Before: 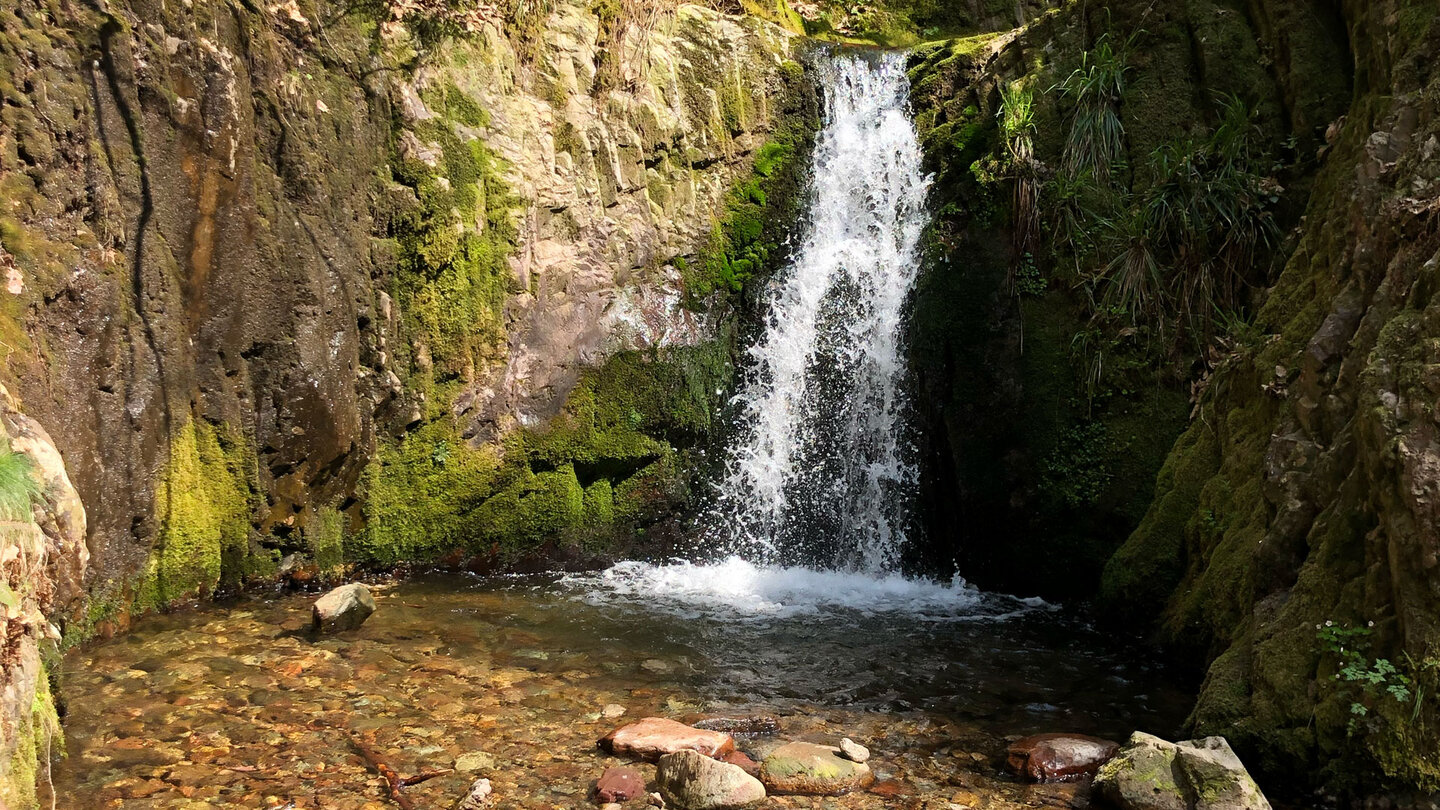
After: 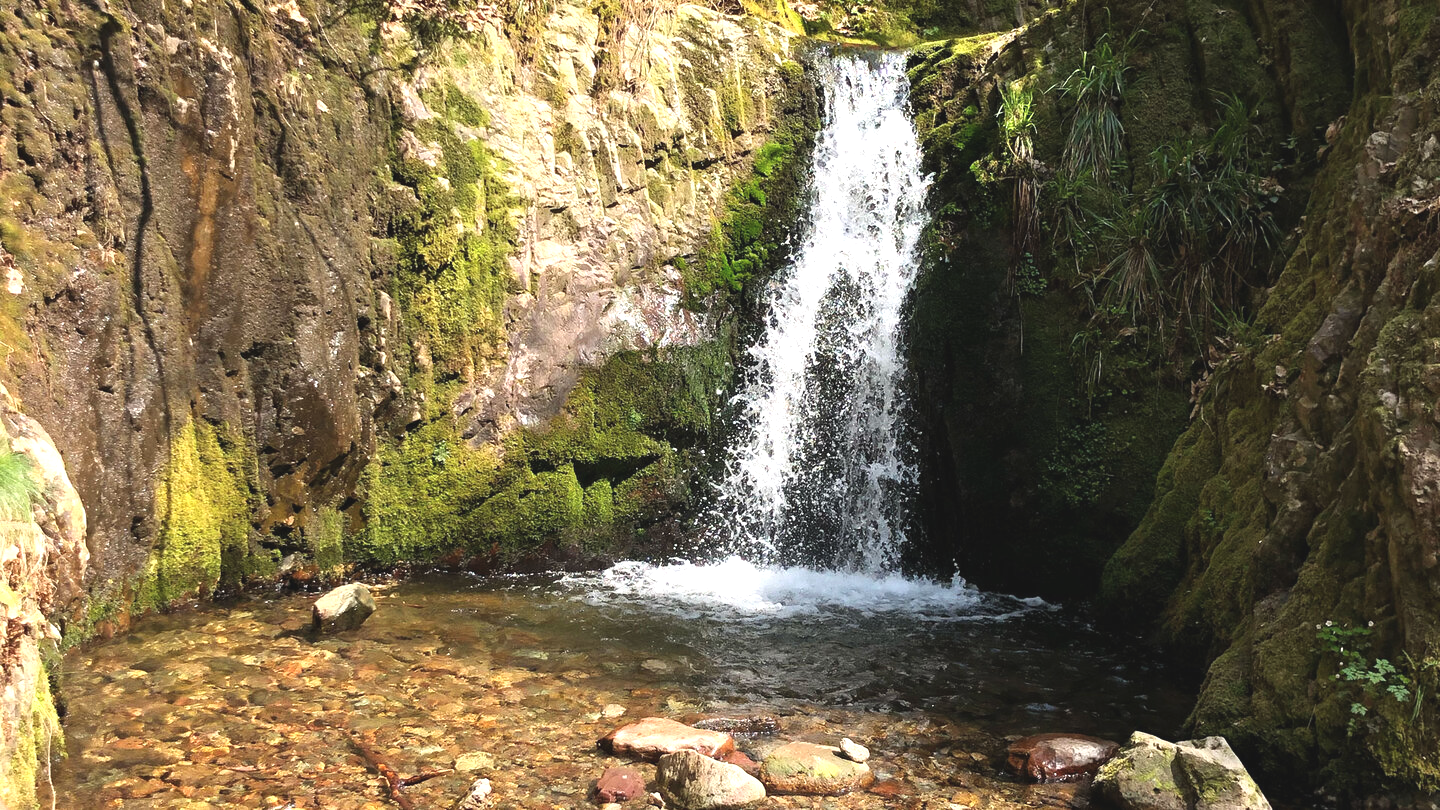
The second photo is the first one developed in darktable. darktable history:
exposure: black level correction -0.005, exposure 0.629 EV, compensate highlight preservation false
contrast brightness saturation: saturation -0.065
